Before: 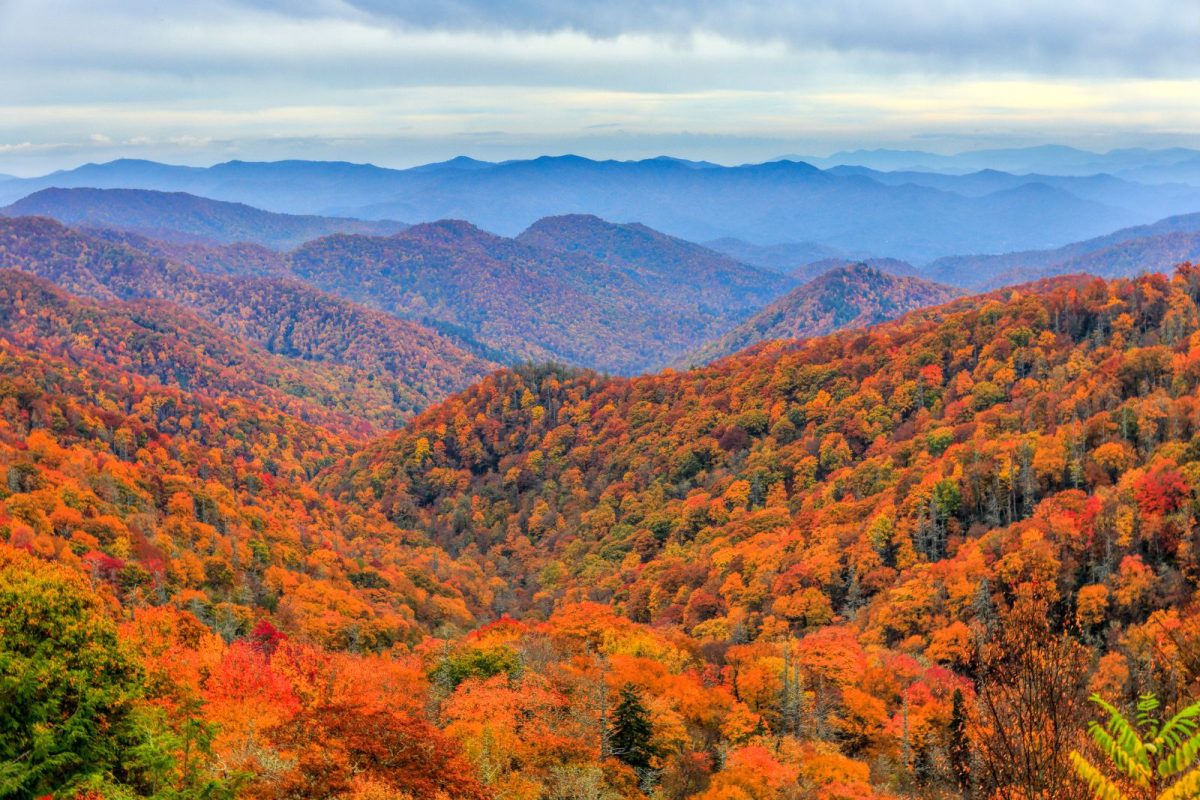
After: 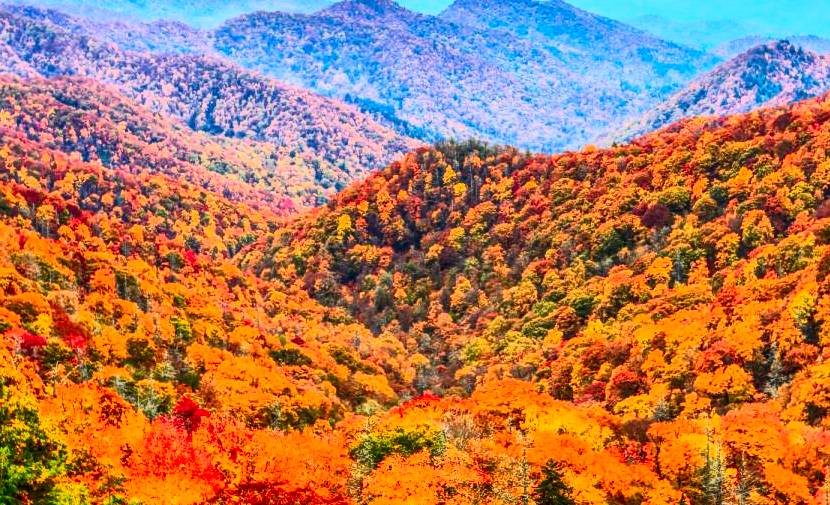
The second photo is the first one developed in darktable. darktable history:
local contrast: on, module defaults
crop: left 6.506%, top 27.882%, right 24.266%, bottom 8.947%
shadows and highlights: radius 121.76, shadows 21.75, white point adjustment -9.67, highlights -13.76, soften with gaussian
color correction: highlights a* -5.06, highlights b* -3.81, shadows a* 3.88, shadows b* 4.23
contrast brightness saturation: contrast 0.837, brightness 0.602, saturation 0.605
